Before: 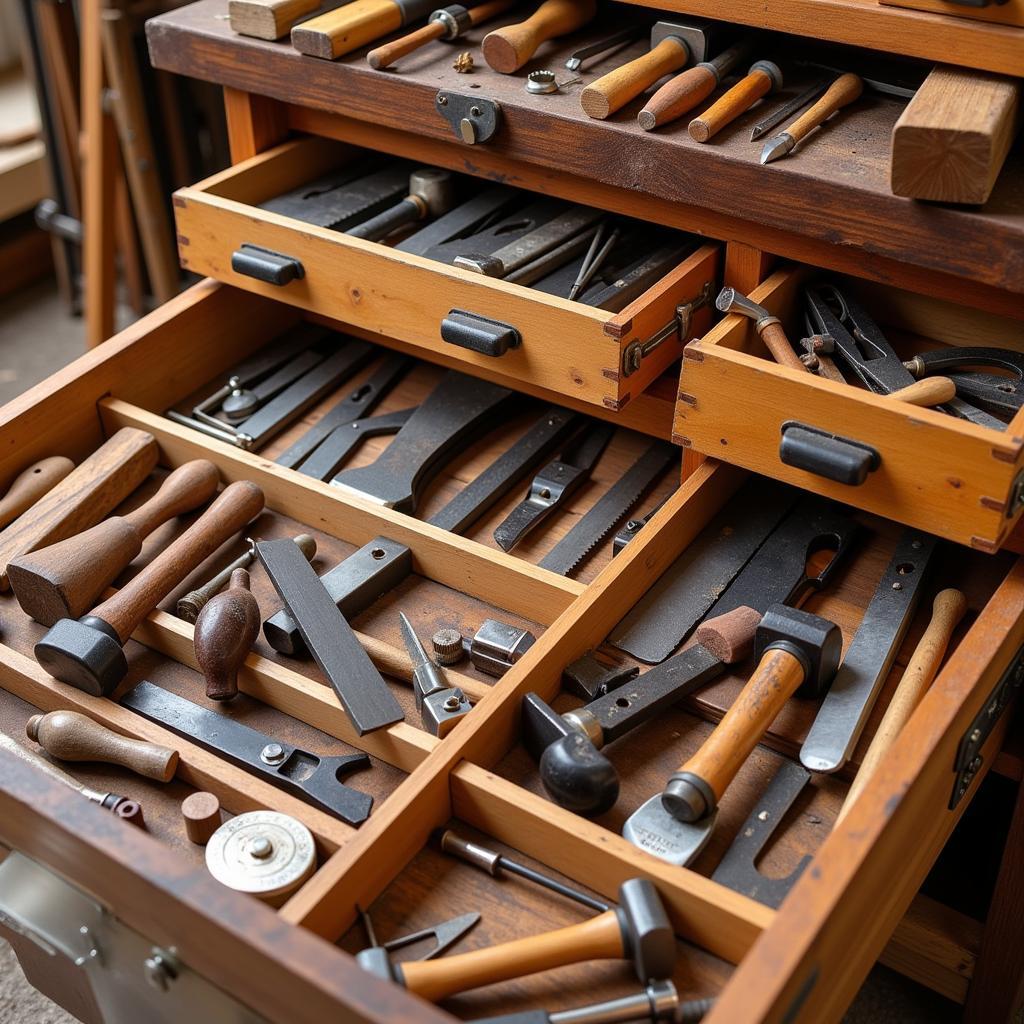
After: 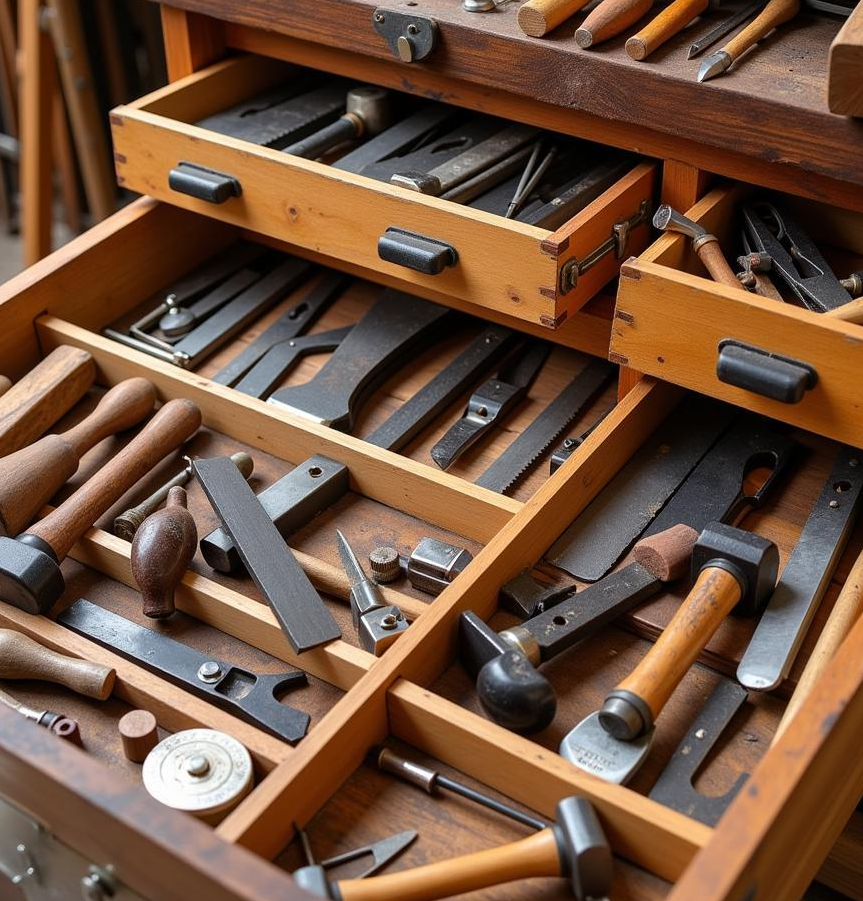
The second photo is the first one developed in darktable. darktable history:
crop: left 6.169%, top 8.054%, right 9.531%, bottom 3.952%
